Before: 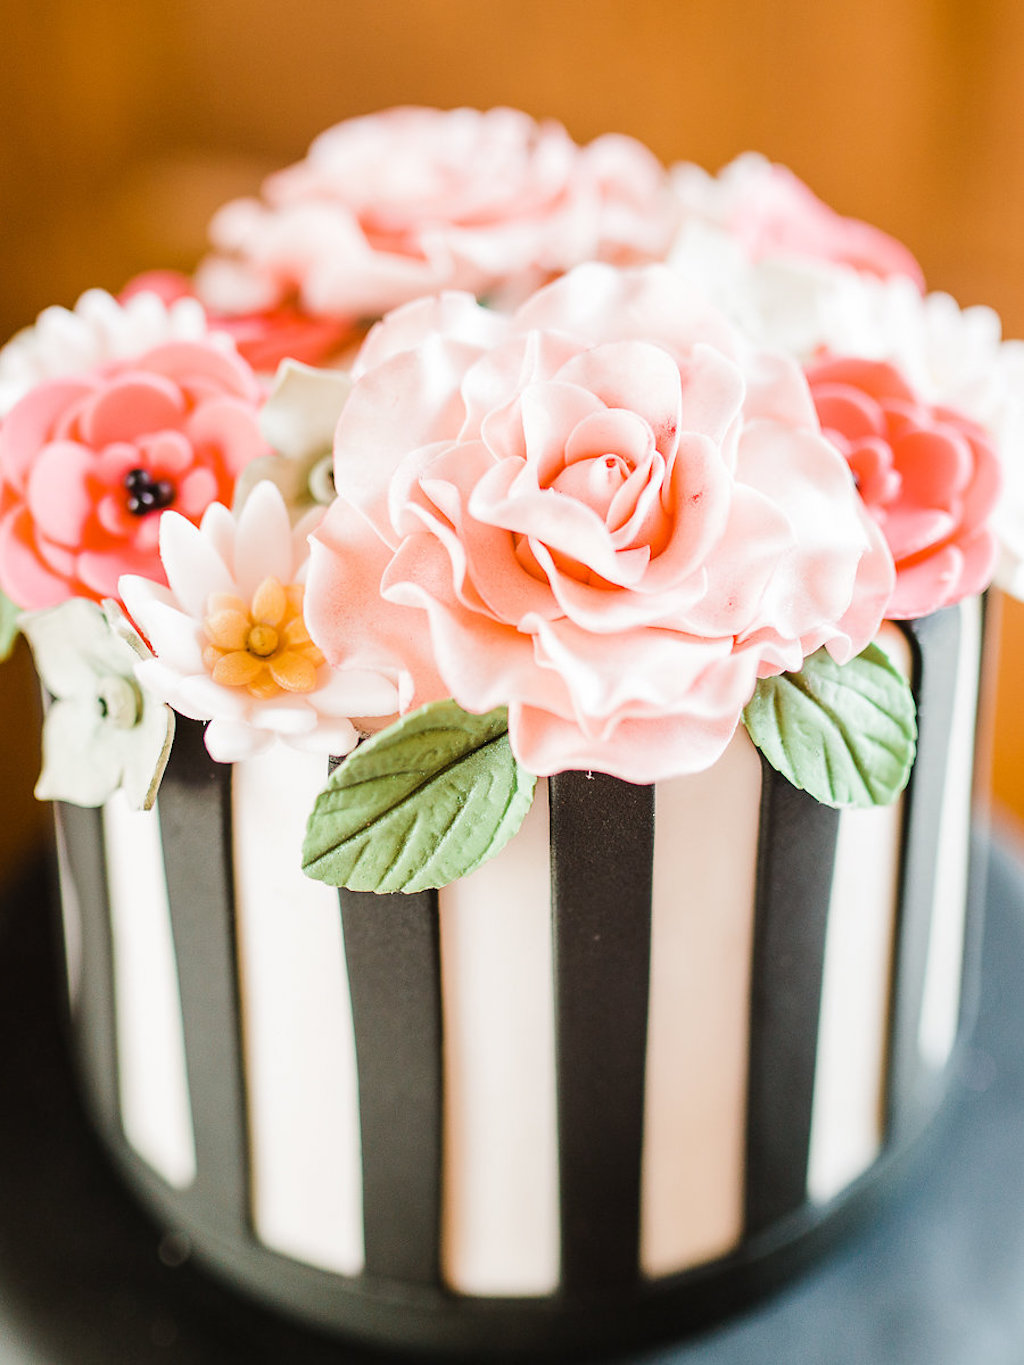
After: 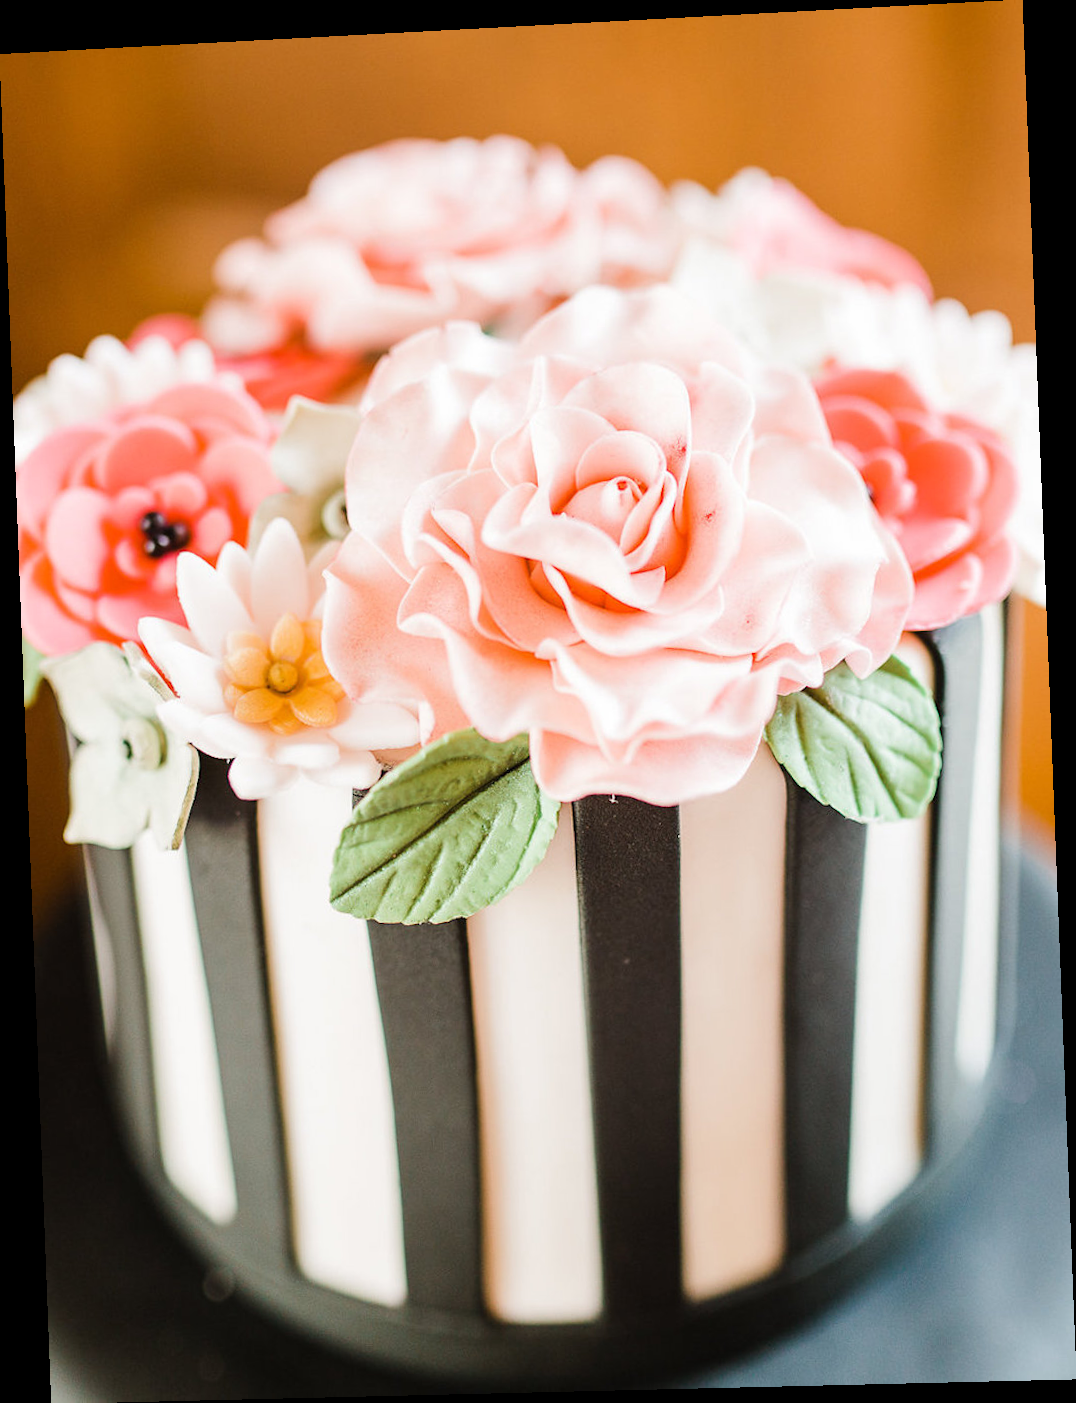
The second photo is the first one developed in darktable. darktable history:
tone equalizer: on, module defaults
rotate and perspective: rotation -2.22°, lens shift (horizontal) -0.022, automatic cropping off
